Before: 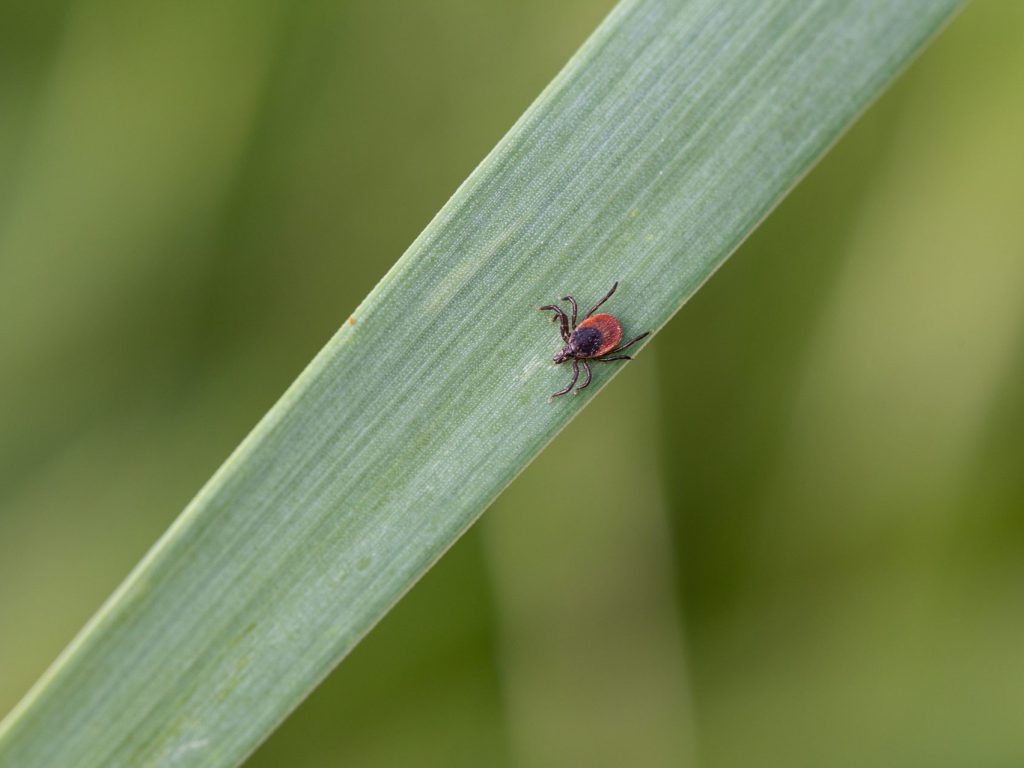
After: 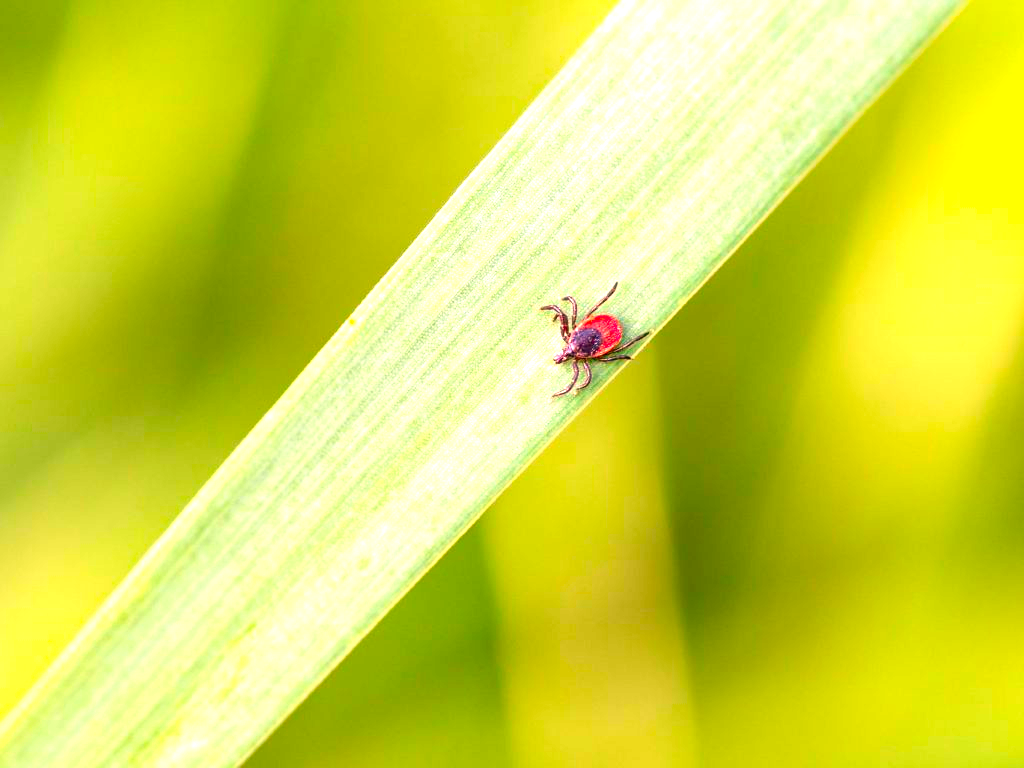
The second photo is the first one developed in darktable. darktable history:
color correction: saturation 1.34
contrast brightness saturation: contrast 0.08, saturation 0.2
white balance: red 1.127, blue 0.943
exposure: black level correction 0.001, exposure 1.646 EV, compensate exposure bias true, compensate highlight preservation false
